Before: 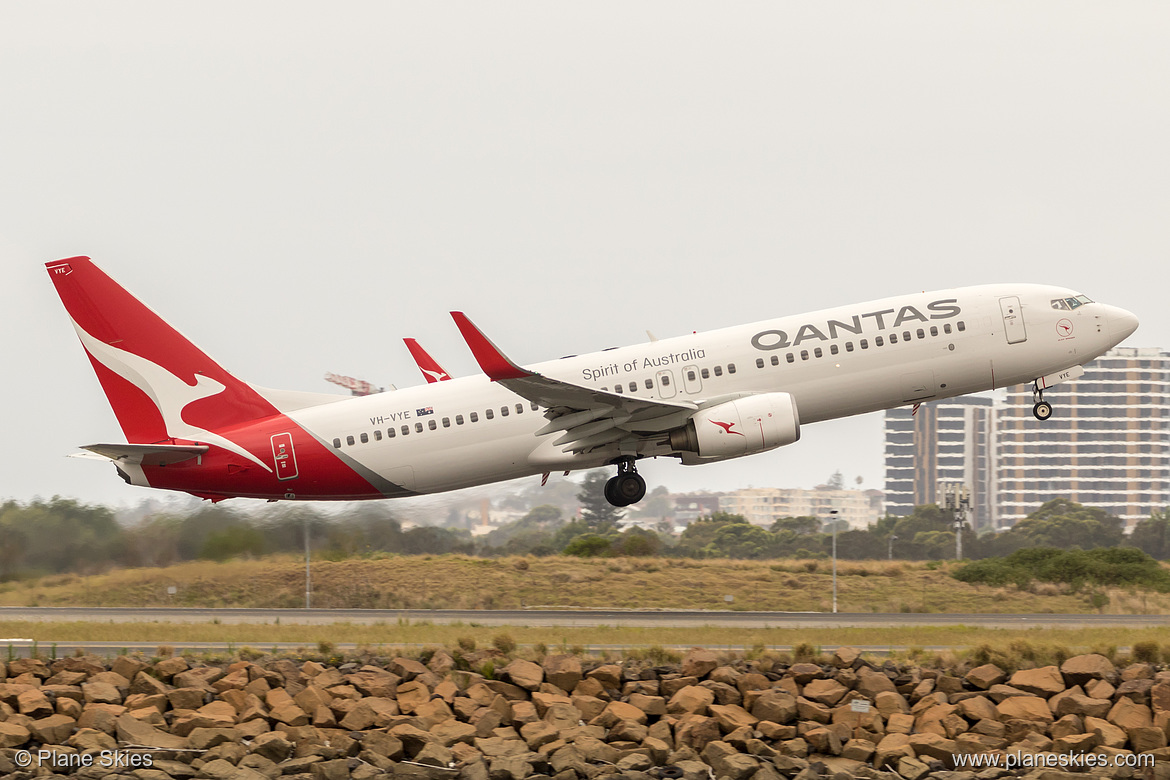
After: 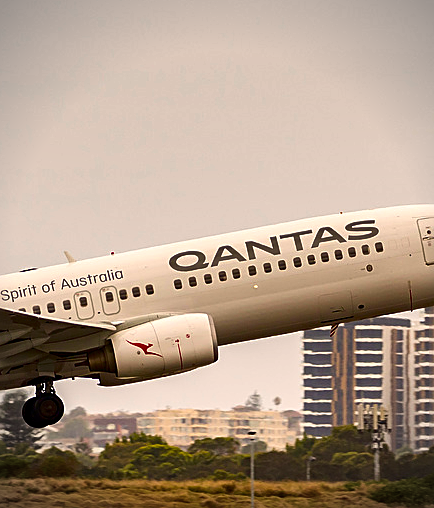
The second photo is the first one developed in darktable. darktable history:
shadows and highlights: shadows 39.29, highlights -53.86, low approximation 0.01, soften with gaussian
crop and rotate: left 49.792%, top 10.144%, right 13.104%, bottom 24.681%
sharpen: on, module defaults
contrast brightness saturation: contrast 0.126, brightness -0.225, saturation 0.139
vignetting: unbound false
color balance rgb: shadows lift › chroma 2.922%, shadows lift › hue 281.69°, linear chroma grading › global chroma 42.237%, perceptual saturation grading › global saturation -4.199%, global vibrance 20%
haze removal: strength 0.285, distance 0.257, compatibility mode true, adaptive false
color correction: highlights a* 6.02, highlights b* 4.85
